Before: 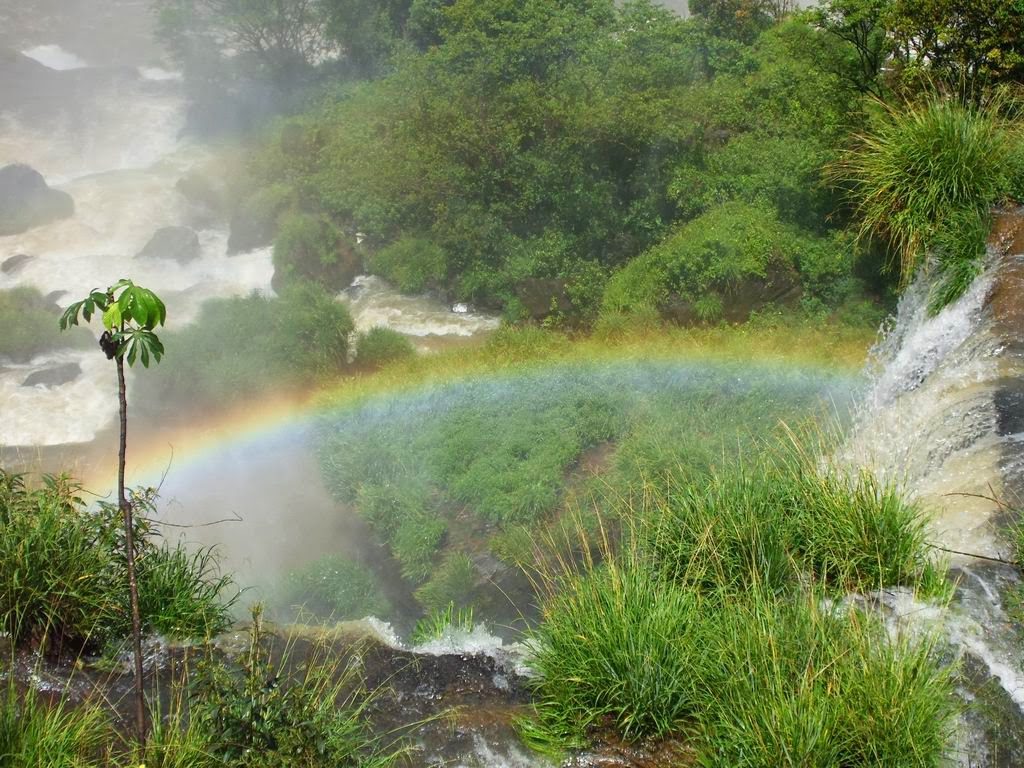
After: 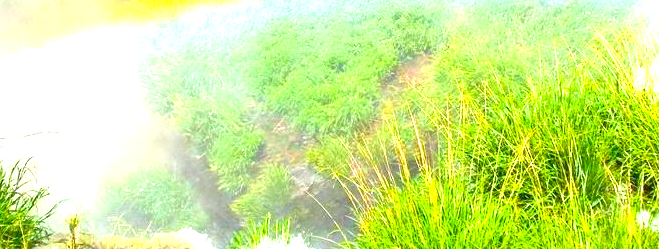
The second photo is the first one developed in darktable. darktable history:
exposure: black level correction 0.001, exposure 1.859 EV, compensate highlight preservation false
crop: left 17.968%, top 50.645%, right 17.642%, bottom 16.831%
color balance rgb: perceptual saturation grading › global saturation 31.125%, global vibrance 20%
